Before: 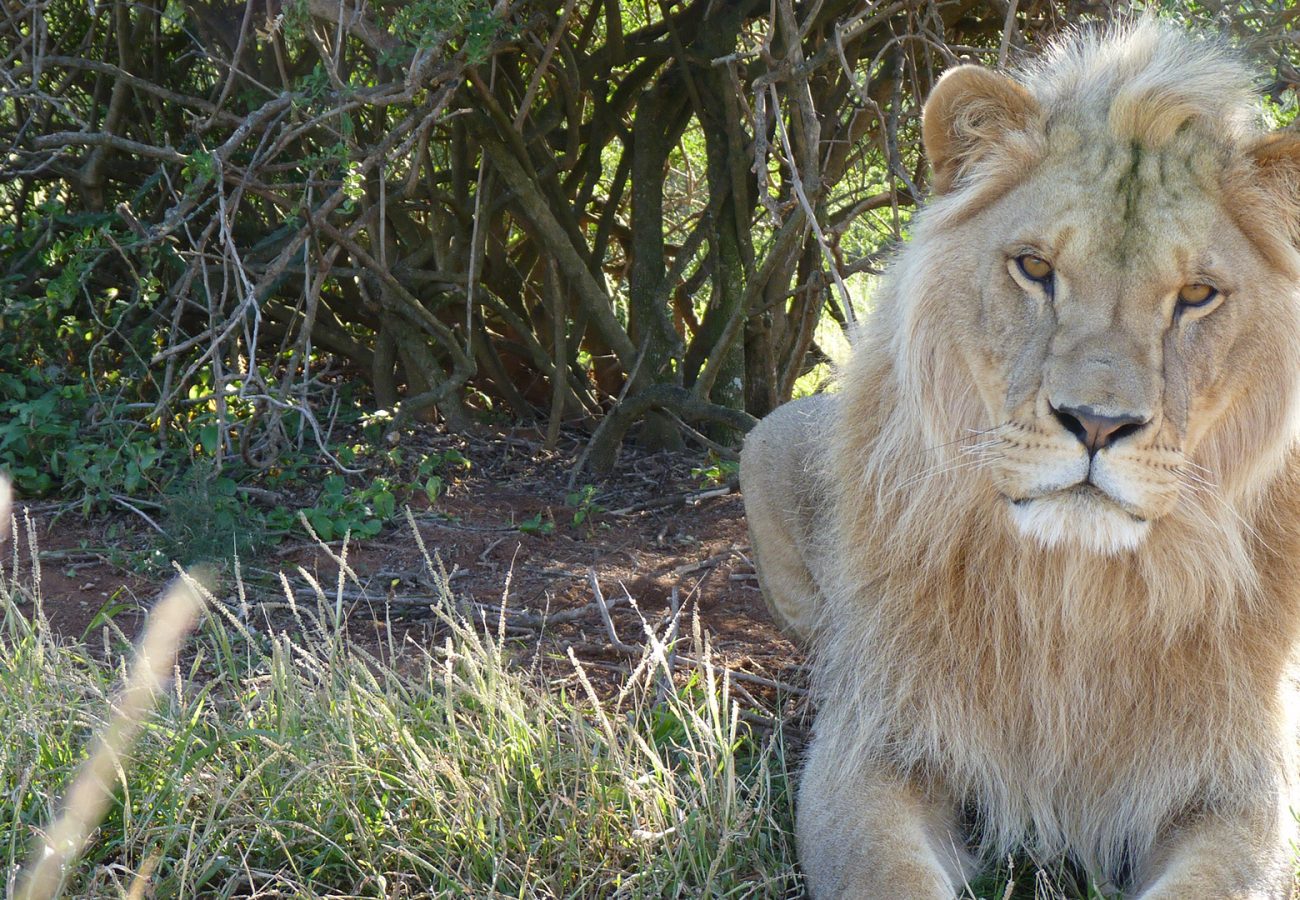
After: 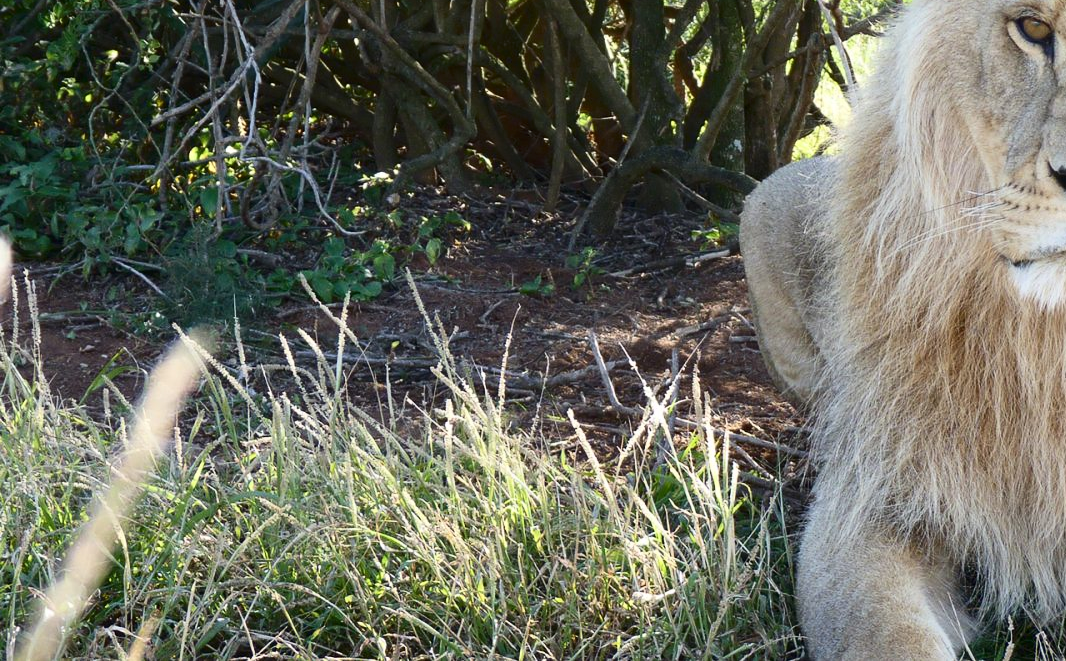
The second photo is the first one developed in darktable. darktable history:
contrast brightness saturation: contrast 0.22
crop: top 26.531%, right 17.959%
